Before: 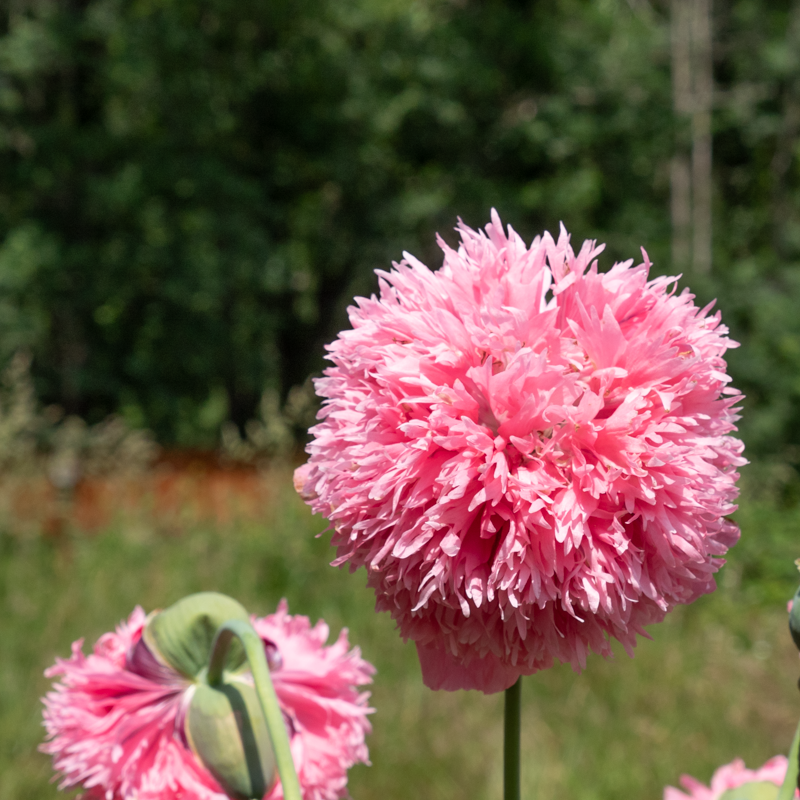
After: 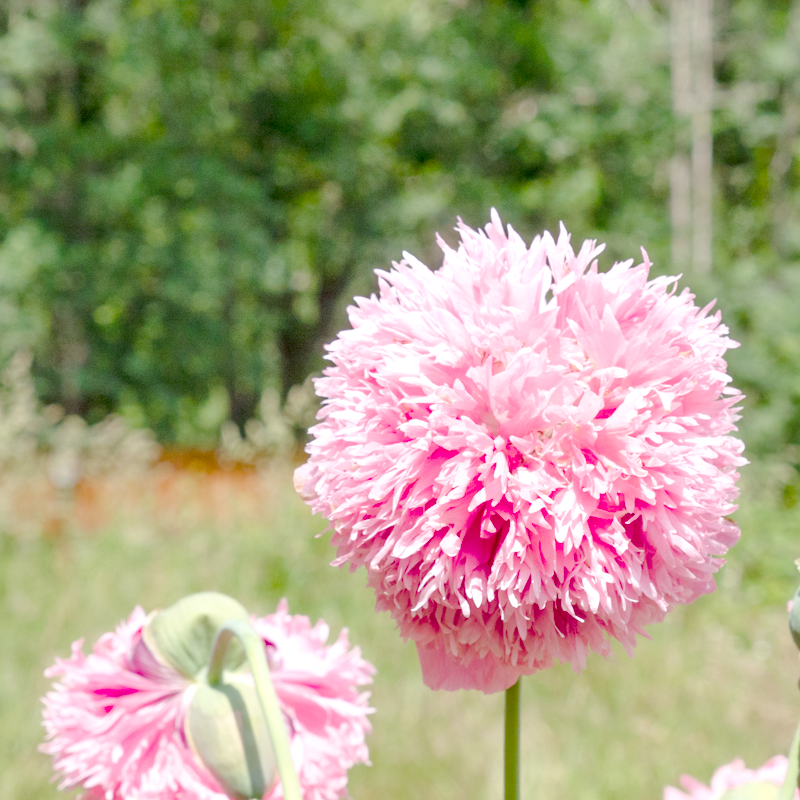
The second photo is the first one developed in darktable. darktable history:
base curve: exposure shift 0.01, preserve colors none
color balance rgb: perceptual saturation grading › global saturation 0.178%, perceptual saturation grading › highlights -17.314%, perceptual saturation grading › mid-tones 32.935%, perceptual saturation grading › shadows 50.263%, perceptual brilliance grading › highlights 6.42%, perceptual brilliance grading › mid-tones 17.164%, perceptual brilliance grading › shadows -5.415%, global vibrance 20%
